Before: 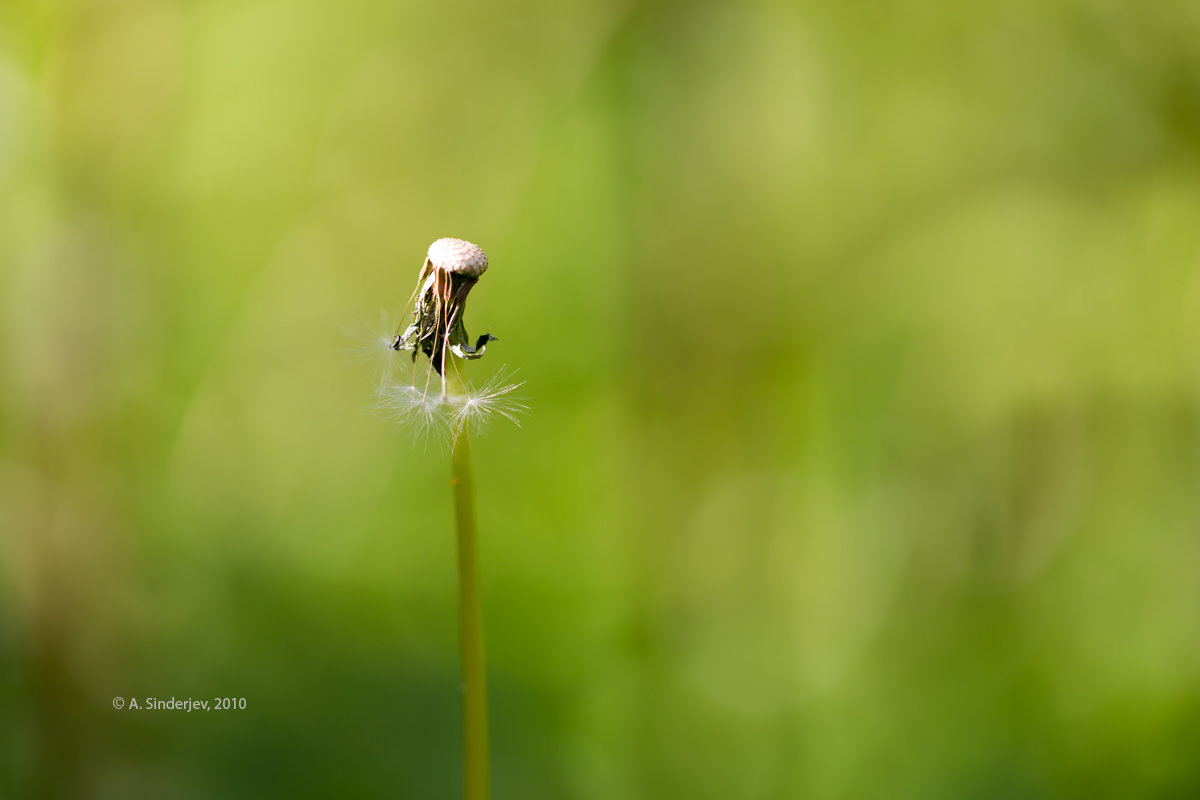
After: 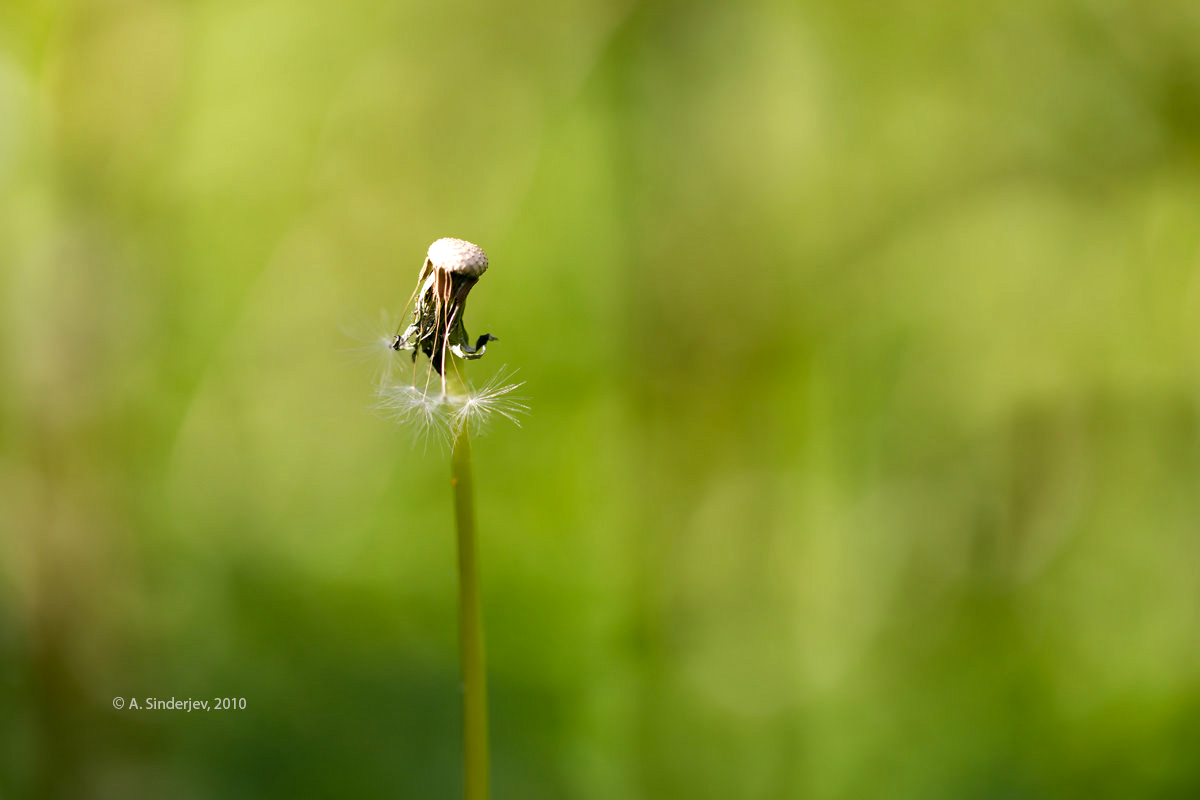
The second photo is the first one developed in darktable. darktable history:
local contrast: mode bilateral grid, contrast 19, coarseness 49, detail 132%, midtone range 0.2
color correction: highlights b* 2.89
